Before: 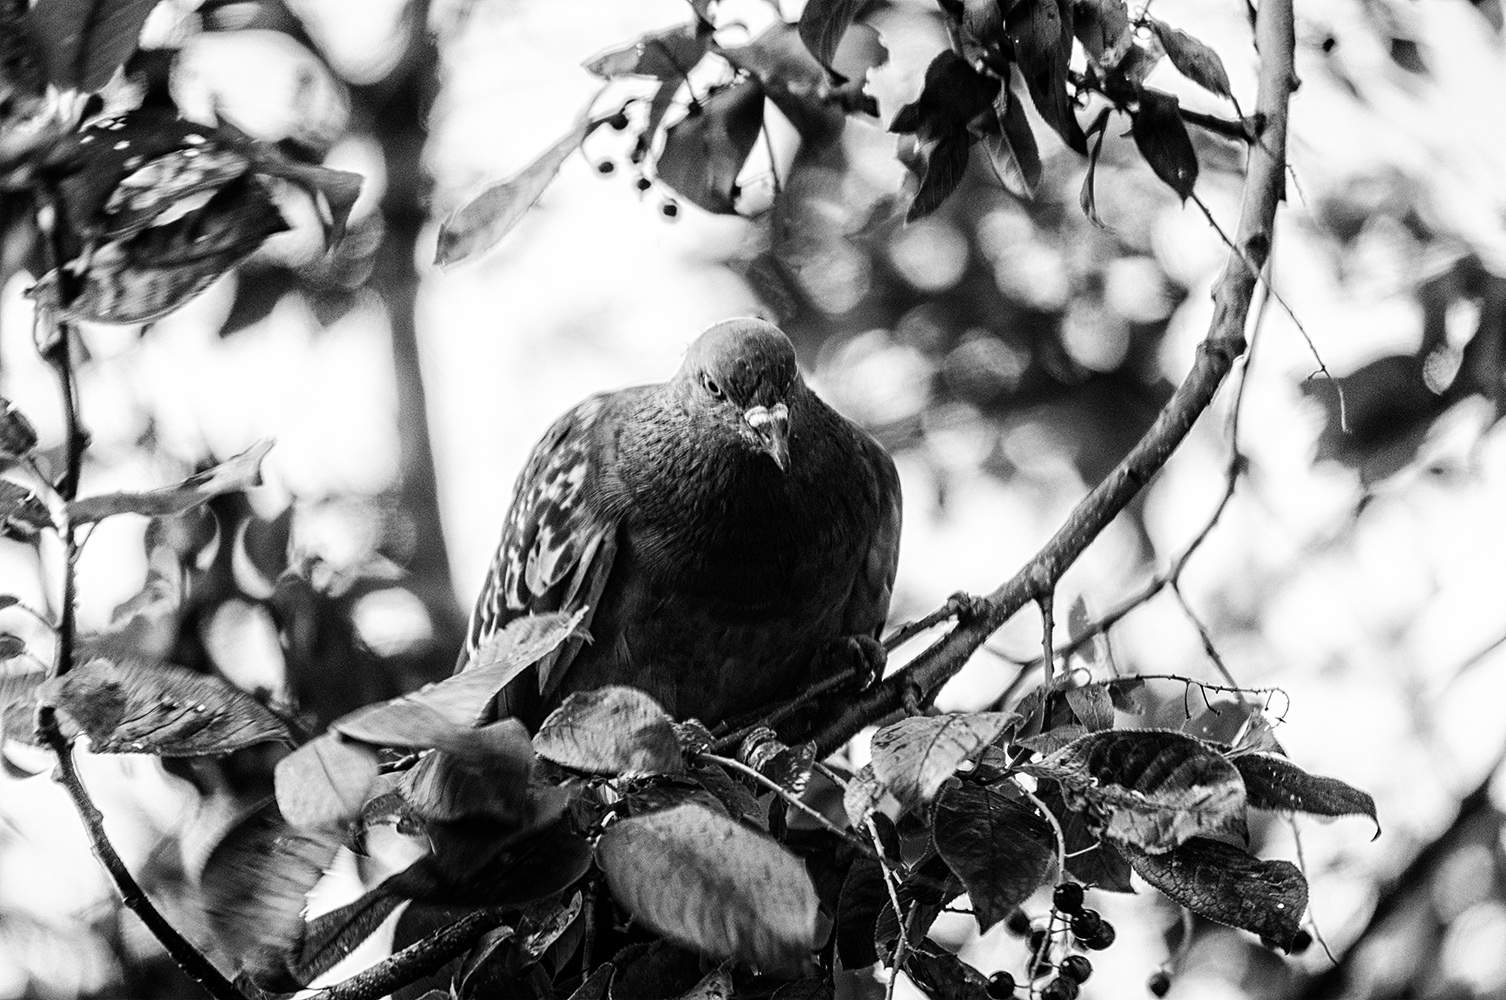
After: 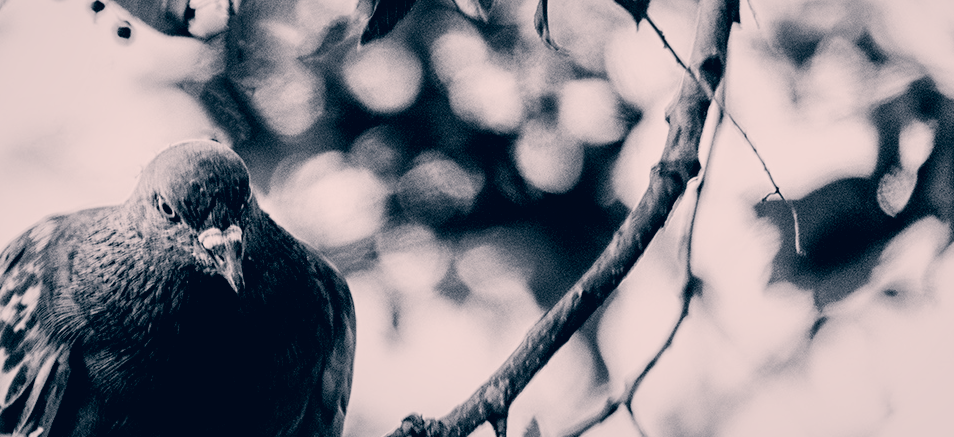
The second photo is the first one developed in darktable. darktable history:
crop: left 36.275%, top 17.838%, right 0.365%, bottom 38.367%
color calibration: illuminant as shot in camera, x 0.358, y 0.373, temperature 4628.91 K
filmic rgb: black relative exposure -7.65 EV, white relative exposure 4.56 EV, hardness 3.61
local contrast: mode bilateral grid, contrast 69, coarseness 75, detail 180%, midtone range 0.2
color correction: highlights a* 10.3, highlights b* 13.88, shadows a* -9.79, shadows b* -14.98
